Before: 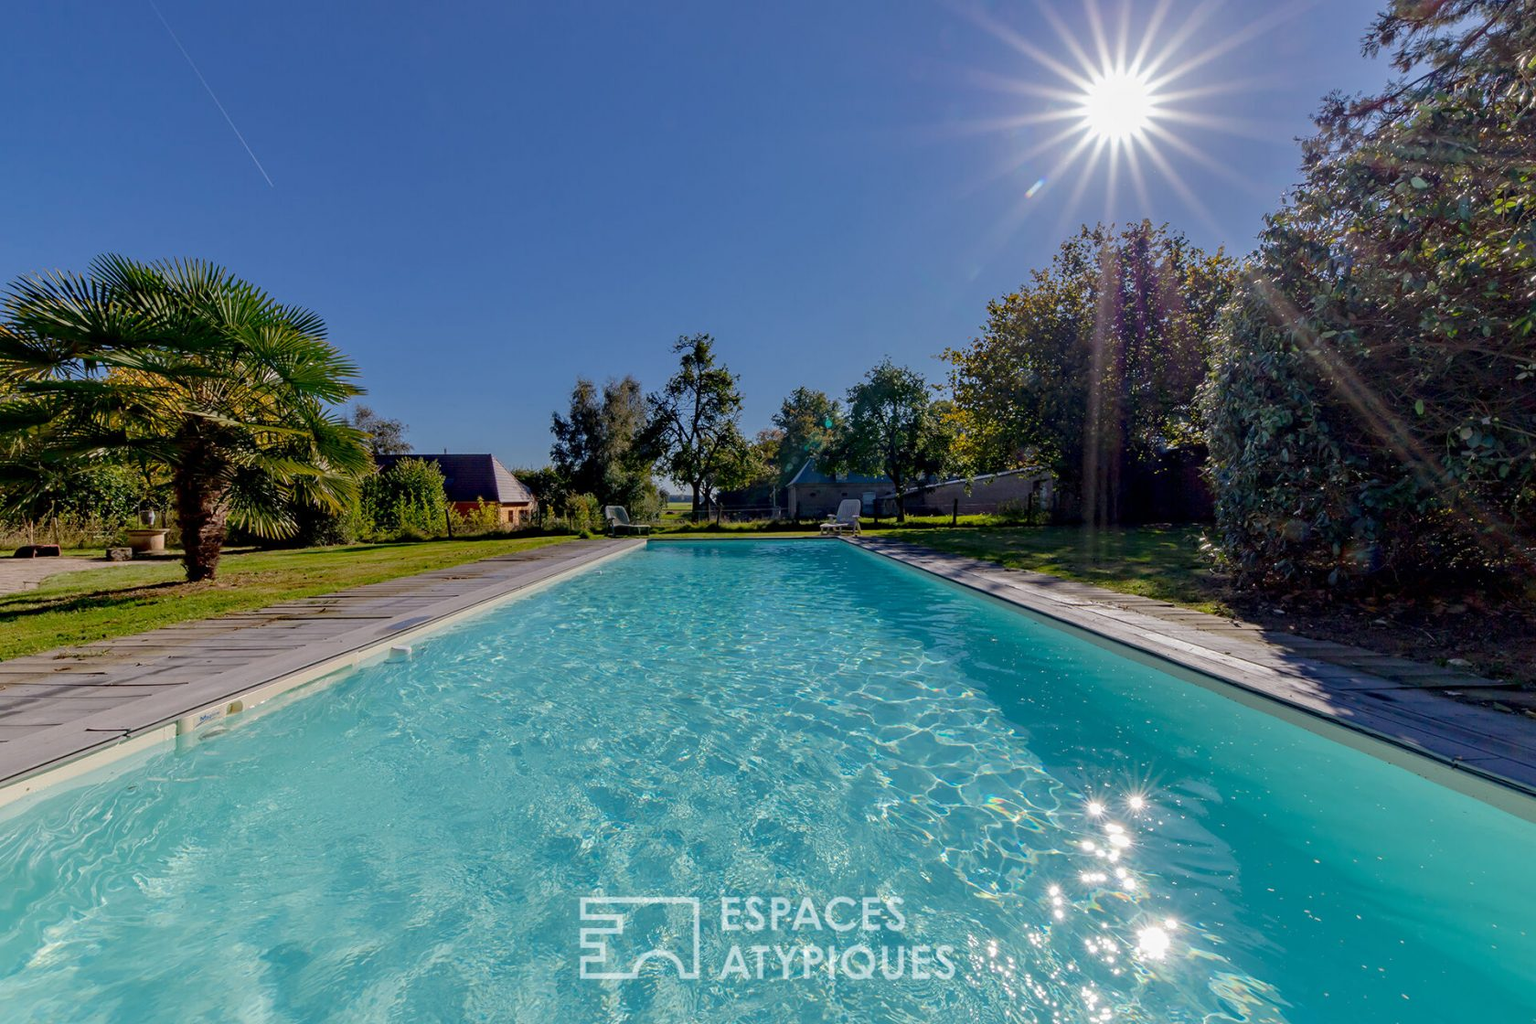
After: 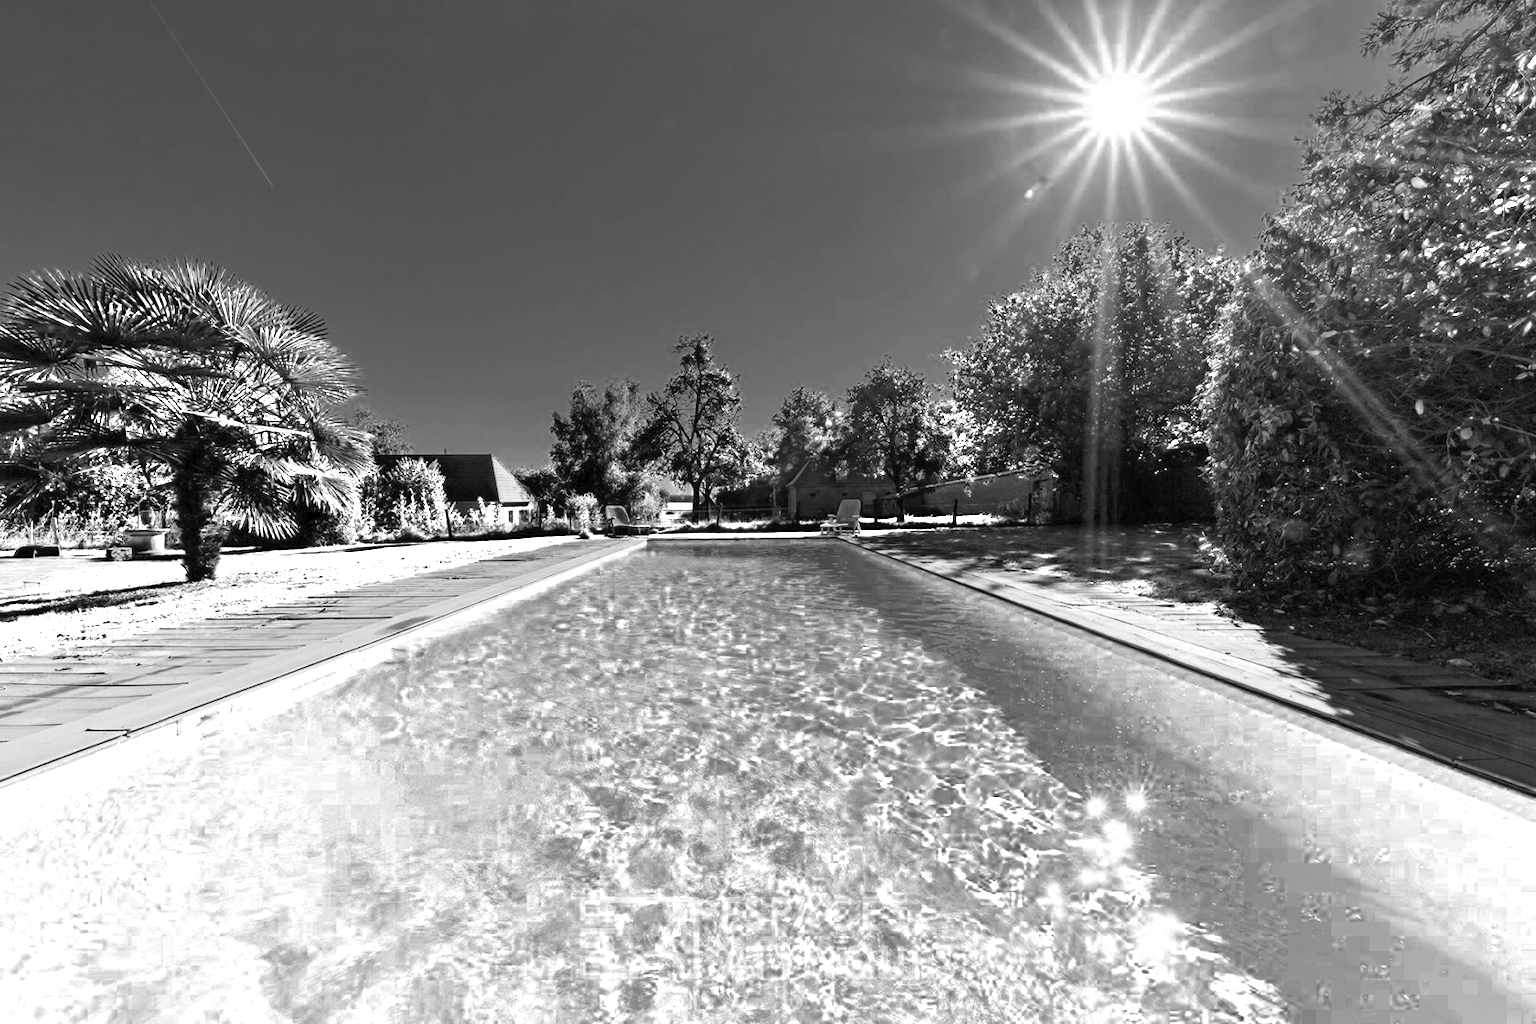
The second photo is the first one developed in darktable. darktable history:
contrast brightness saturation: contrast 0.39, brightness 0.53
color zones: curves: ch0 [(0, 0.554) (0.146, 0.662) (0.293, 0.86) (0.503, 0.774) (0.637, 0.106) (0.74, 0.072) (0.866, 0.488) (0.998, 0.569)]; ch1 [(0, 0) (0.143, 0) (0.286, 0) (0.429, 0) (0.571, 0) (0.714, 0) (0.857, 0)]
